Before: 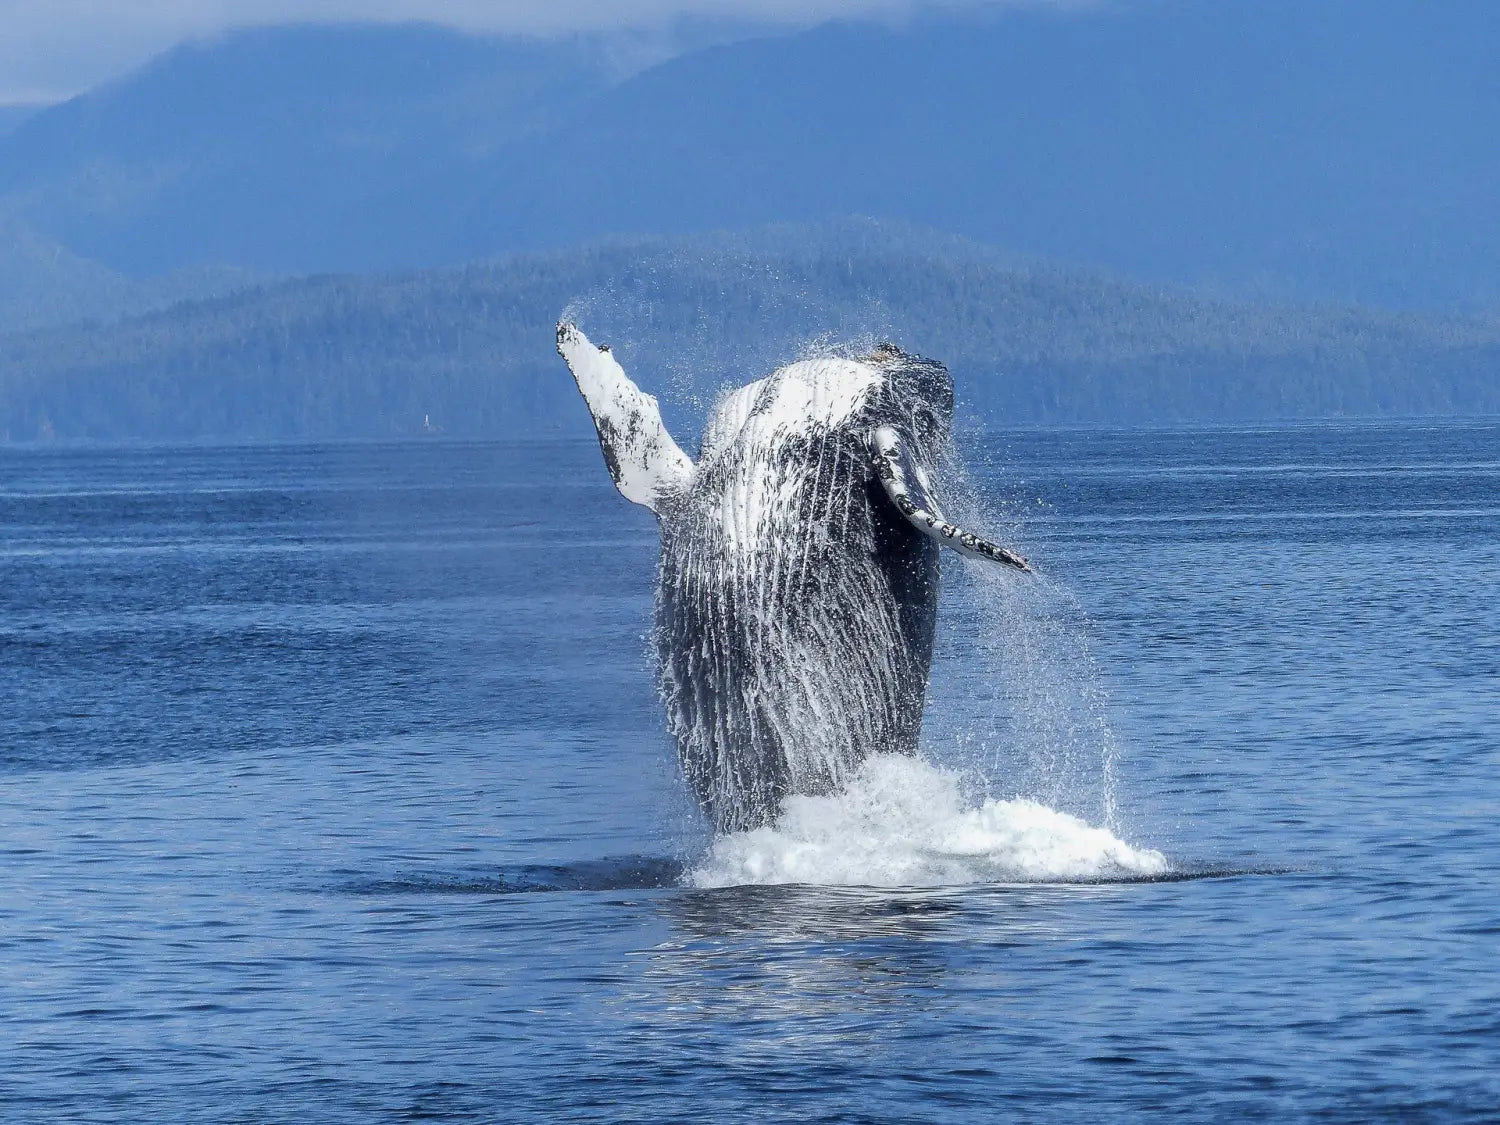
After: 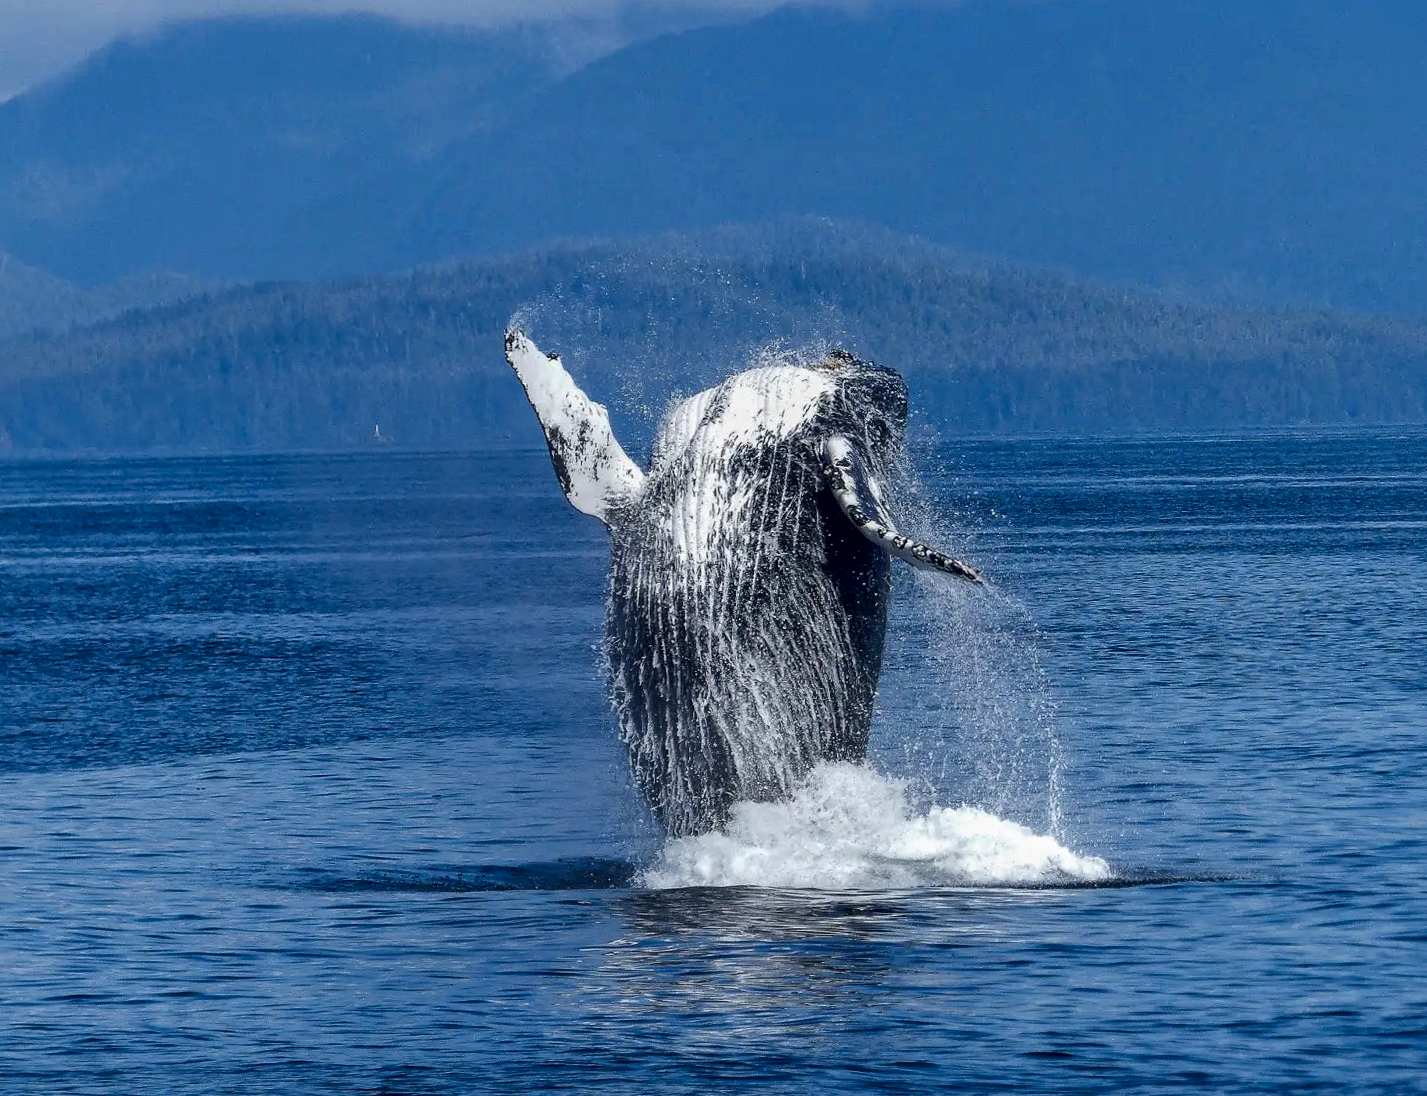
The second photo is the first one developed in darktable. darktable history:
rotate and perspective: rotation 0.074°, lens shift (vertical) 0.096, lens shift (horizontal) -0.041, crop left 0.043, crop right 0.952, crop top 0.024, crop bottom 0.979
contrast brightness saturation: brightness -0.2, saturation 0.08
local contrast: mode bilateral grid, contrast 20, coarseness 50, detail 132%, midtone range 0.2
